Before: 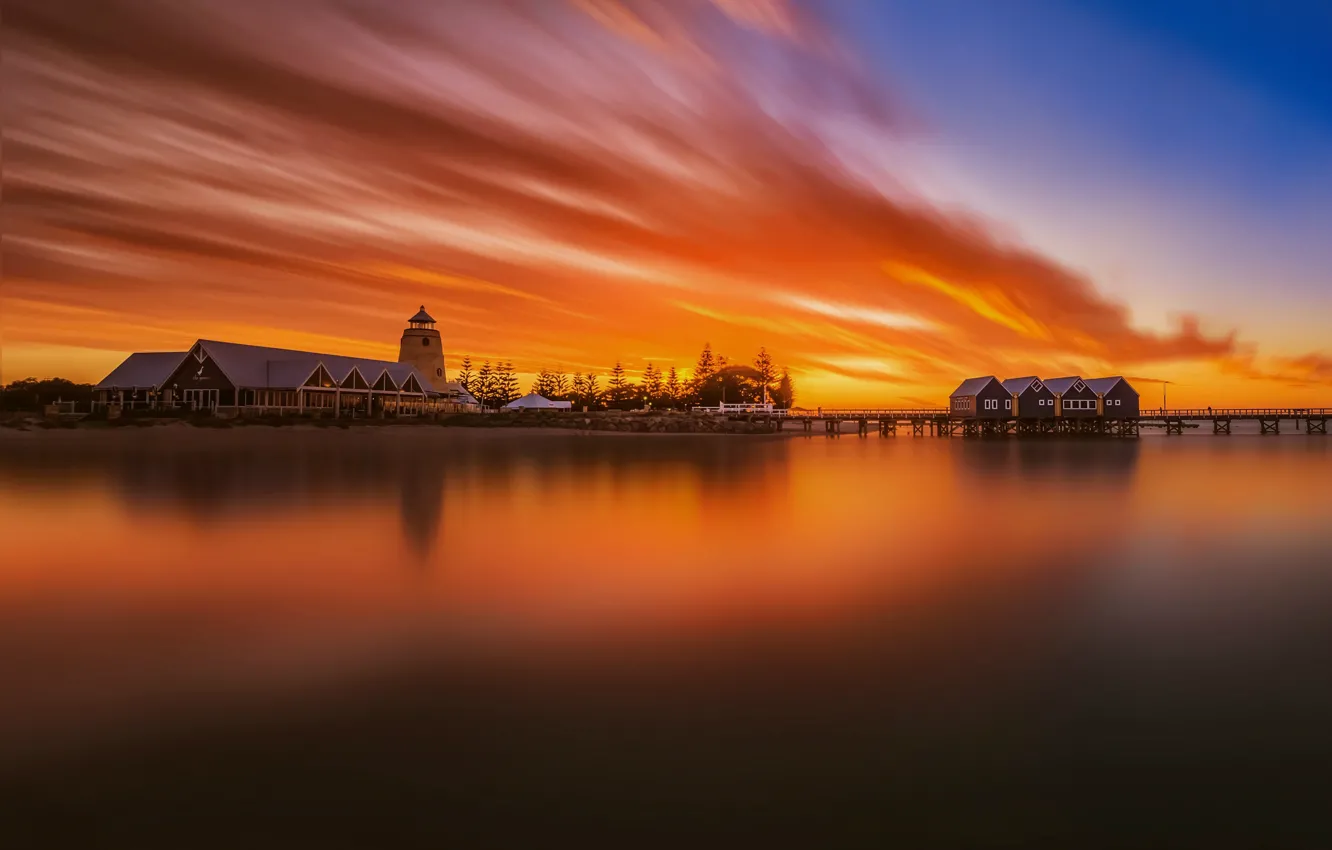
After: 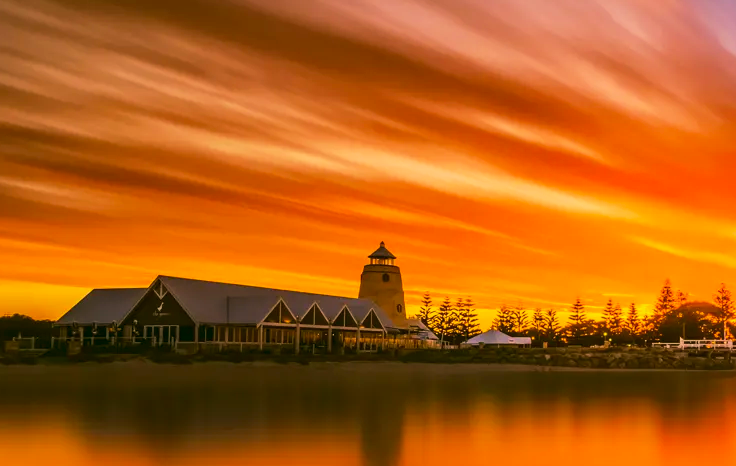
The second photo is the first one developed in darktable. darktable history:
base curve: curves: ch0 [(0, 0) (0.088, 0.125) (0.176, 0.251) (0.354, 0.501) (0.613, 0.749) (1, 0.877)], preserve colors none
crop and rotate: left 3.059%, top 7.671%, right 41.64%, bottom 37.43%
color correction: highlights a* 4.81, highlights b* 24.36, shadows a* -15.95, shadows b* 3.84
contrast brightness saturation: contrast 0.083, saturation 0.197
